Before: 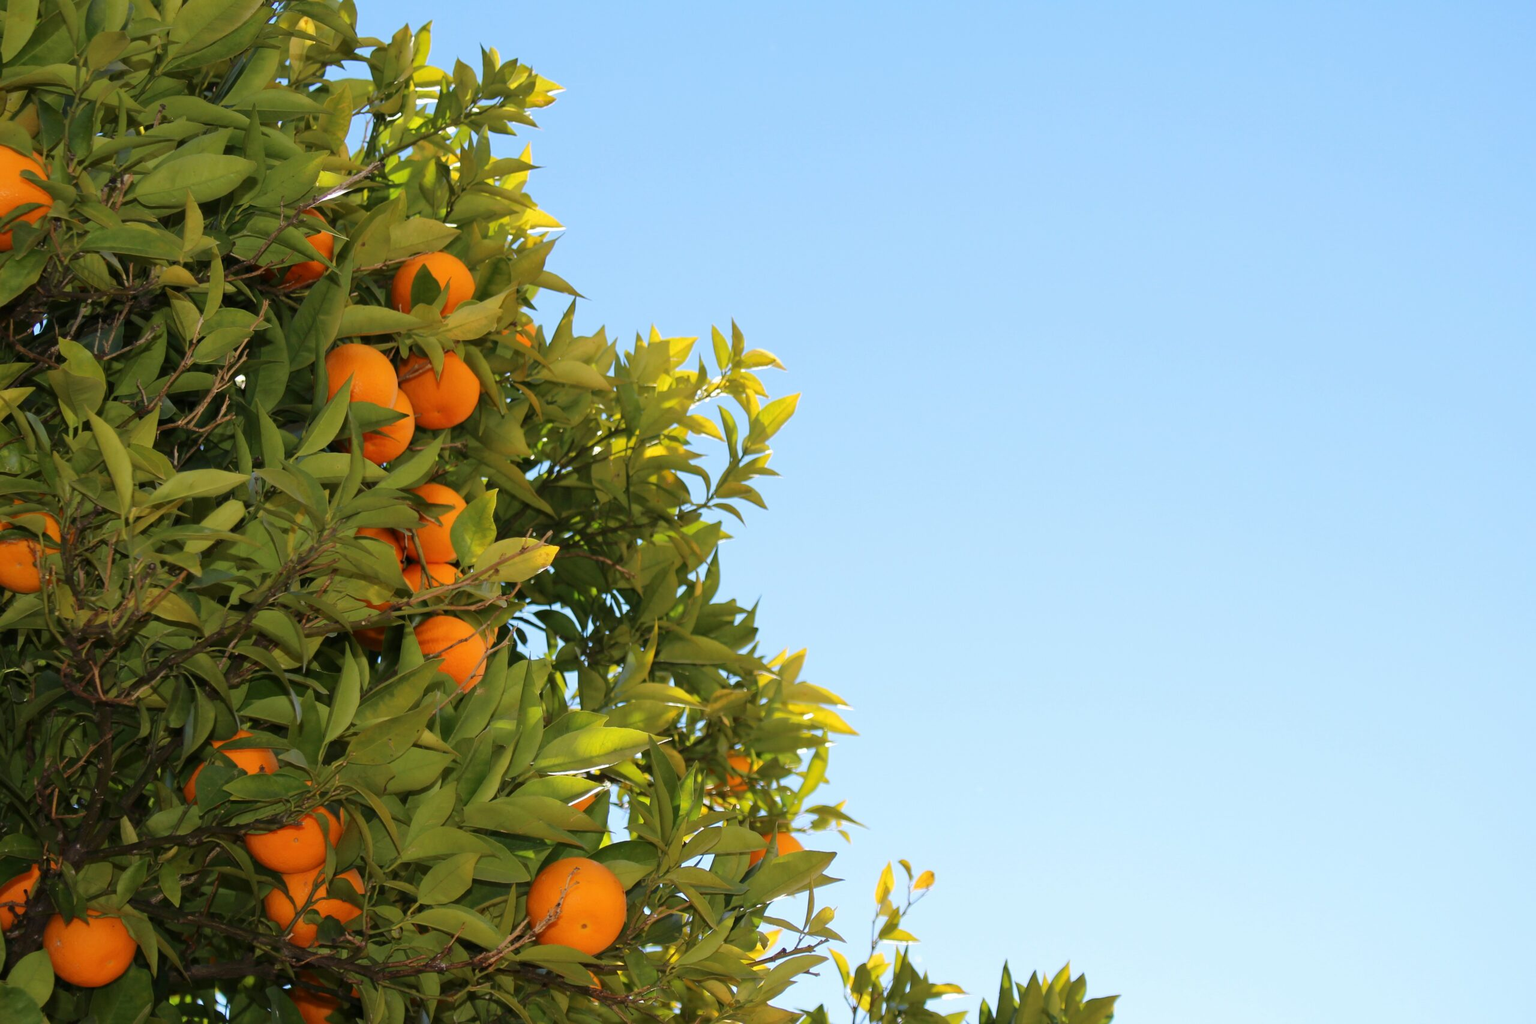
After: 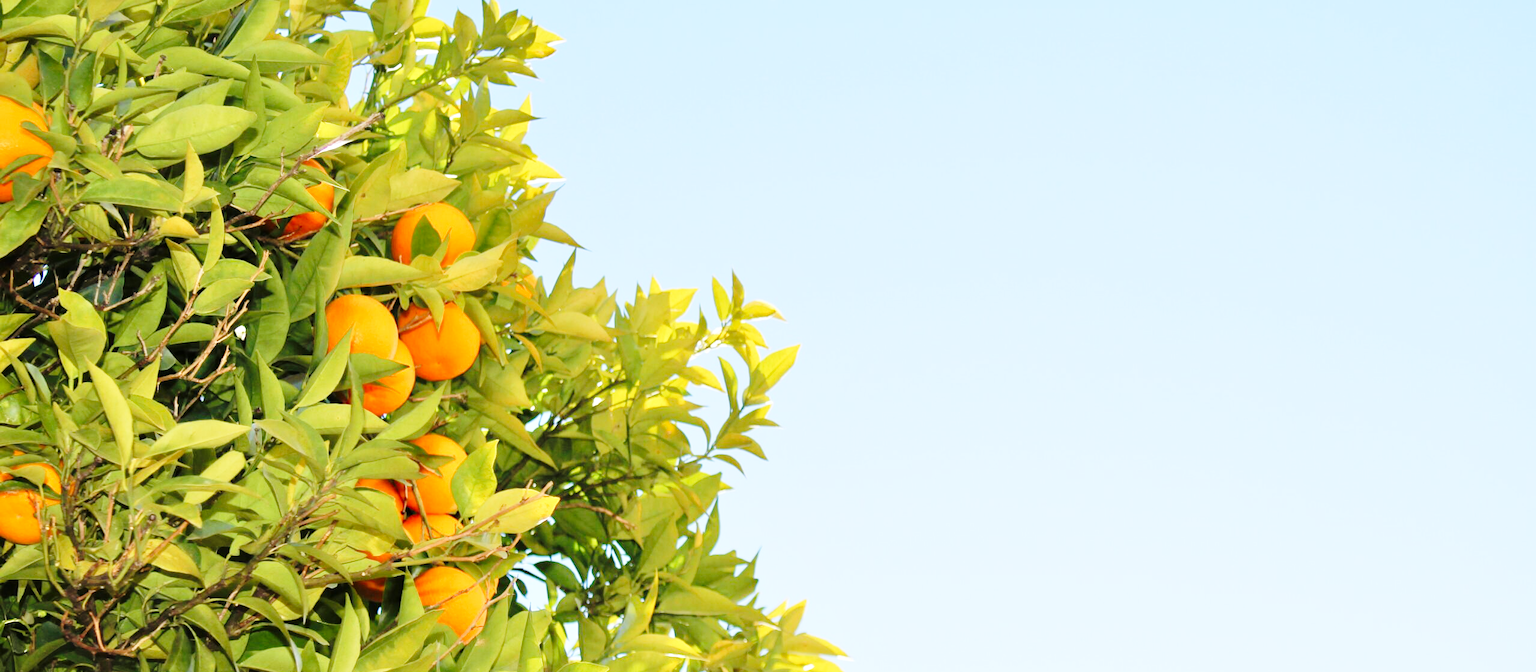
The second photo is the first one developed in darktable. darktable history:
tone equalizer: -7 EV 0.15 EV, -6 EV 0.6 EV, -5 EV 1.15 EV, -4 EV 1.33 EV, -3 EV 1.15 EV, -2 EV 0.6 EV, -1 EV 0.15 EV, mask exposure compensation -0.5 EV
crop and rotate: top 4.848%, bottom 29.503%
base curve: curves: ch0 [(0, 0) (0.028, 0.03) (0.121, 0.232) (0.46, 0.748) (0.859, 0.968) (1, 1)], preserve colors none
